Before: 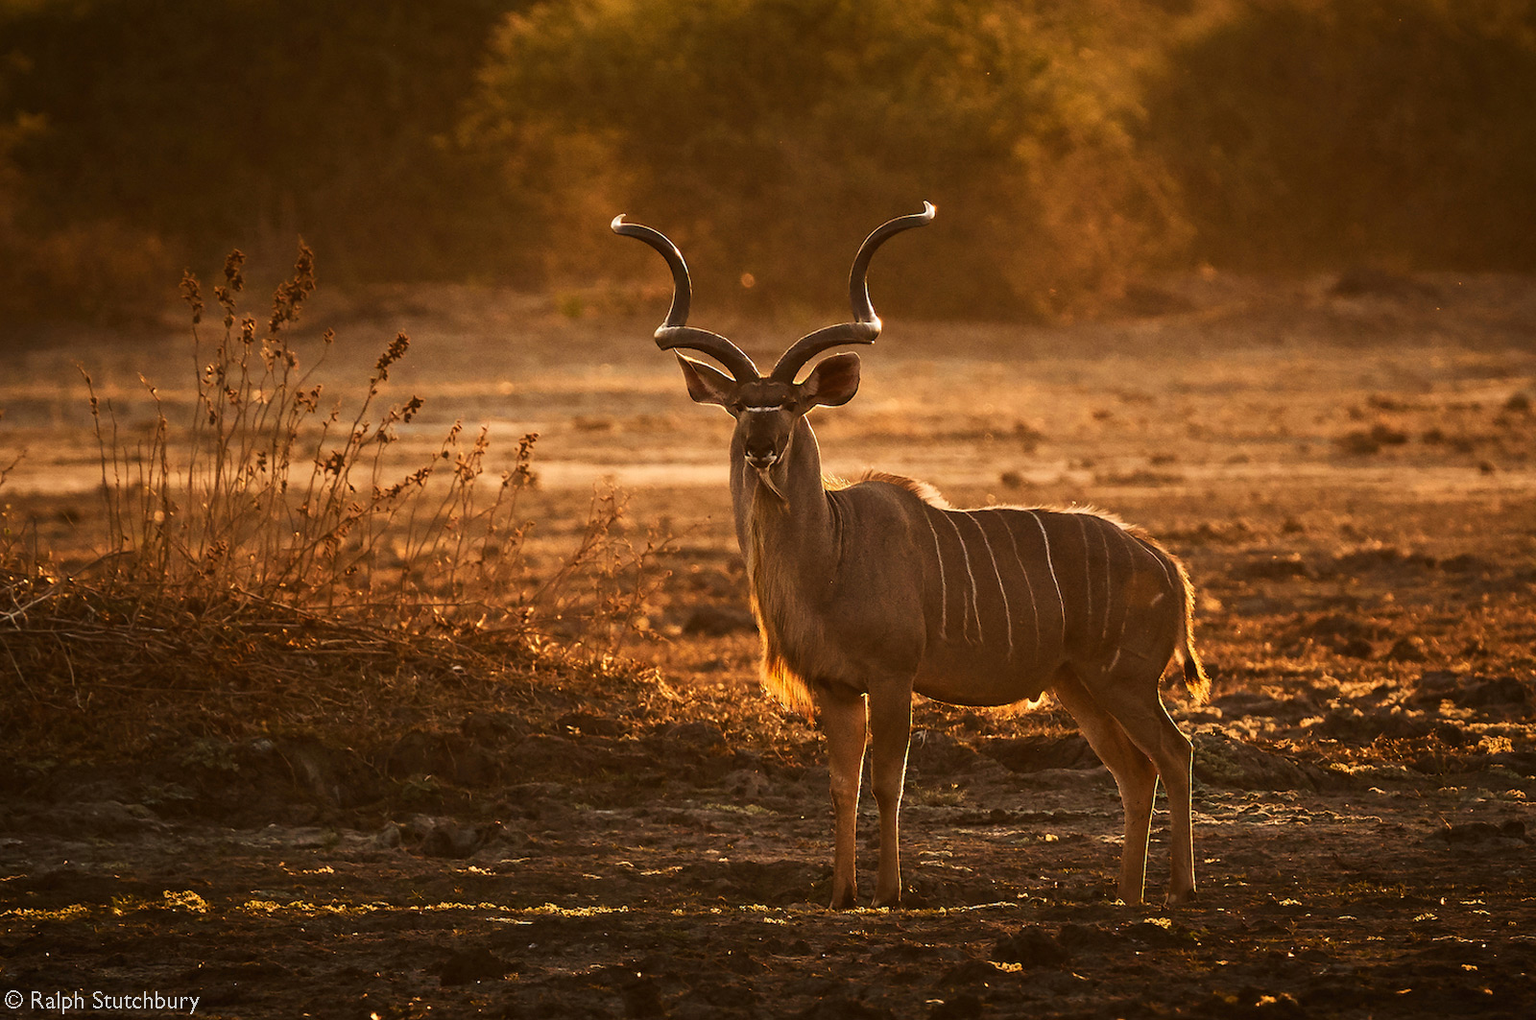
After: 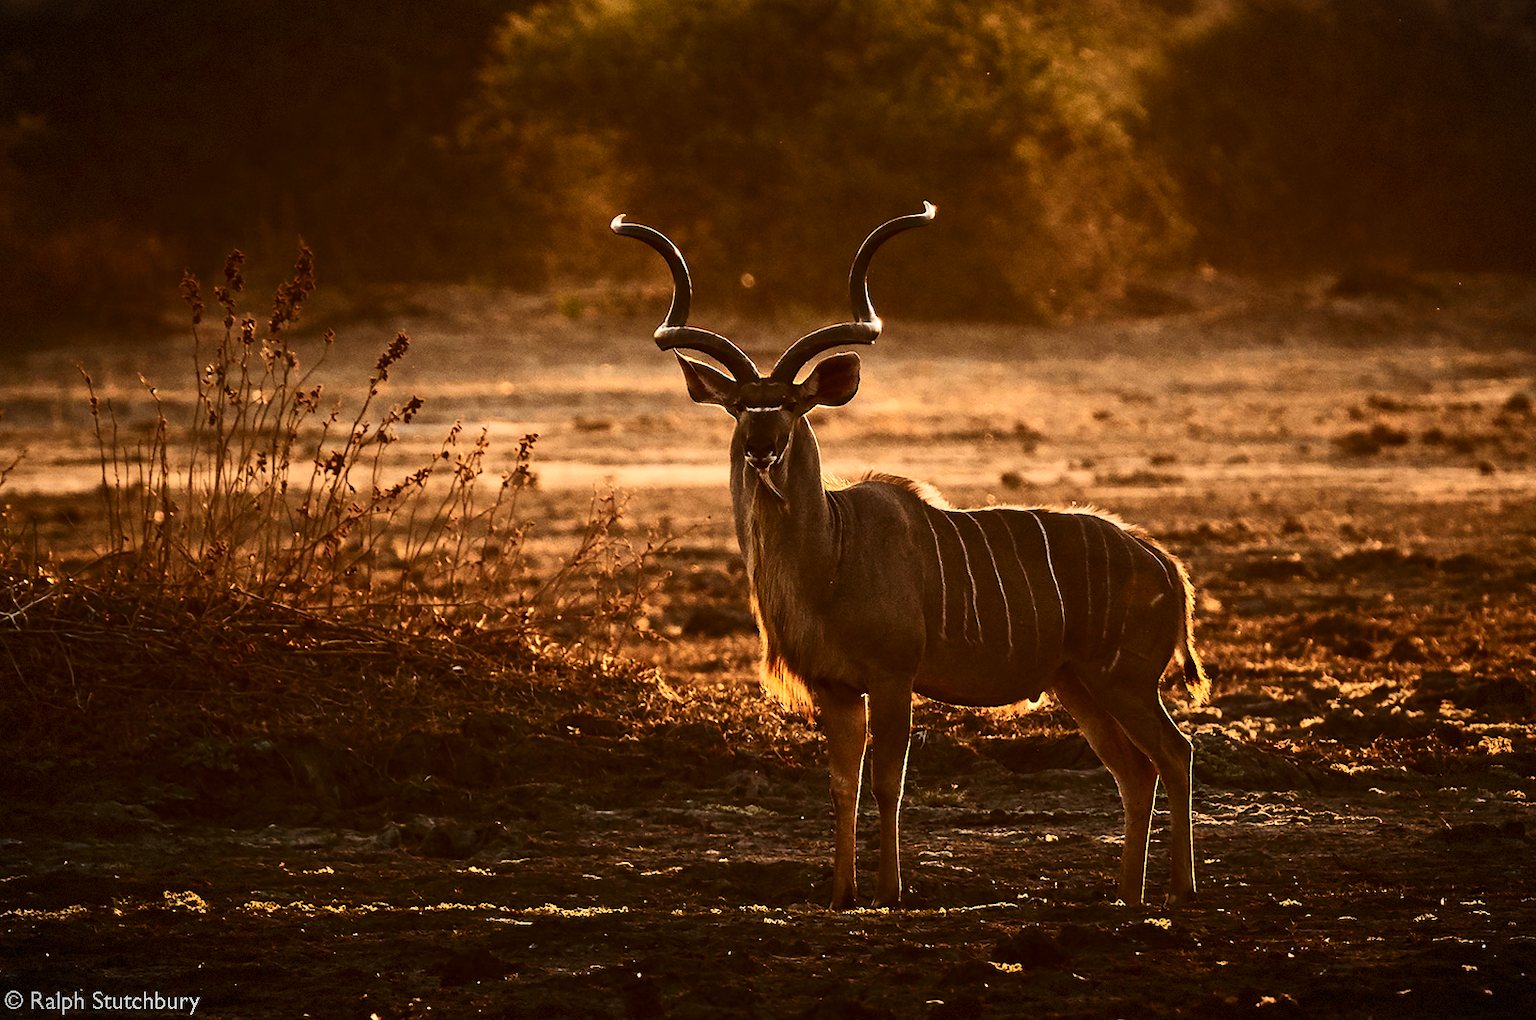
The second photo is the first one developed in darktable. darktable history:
contrast brightness saturation: contrast 0.293
vignetting: fall-off start 99.73%, fall-off radius 65.32%, automatic ratio true, dithering 8-bit output, unbound false
